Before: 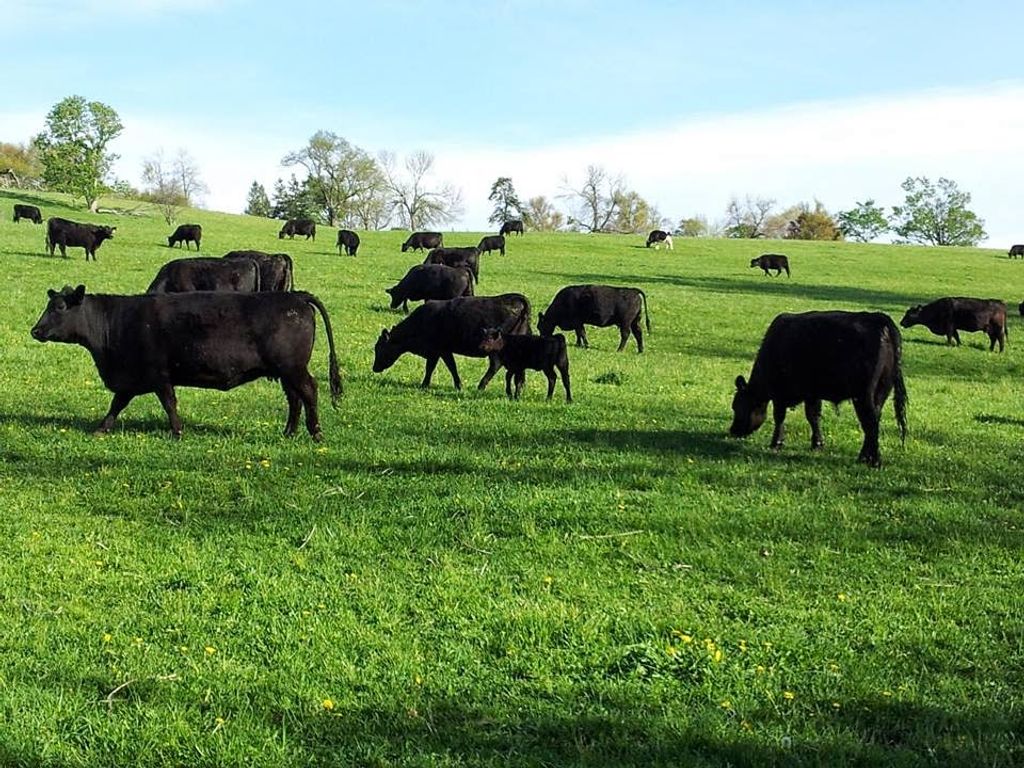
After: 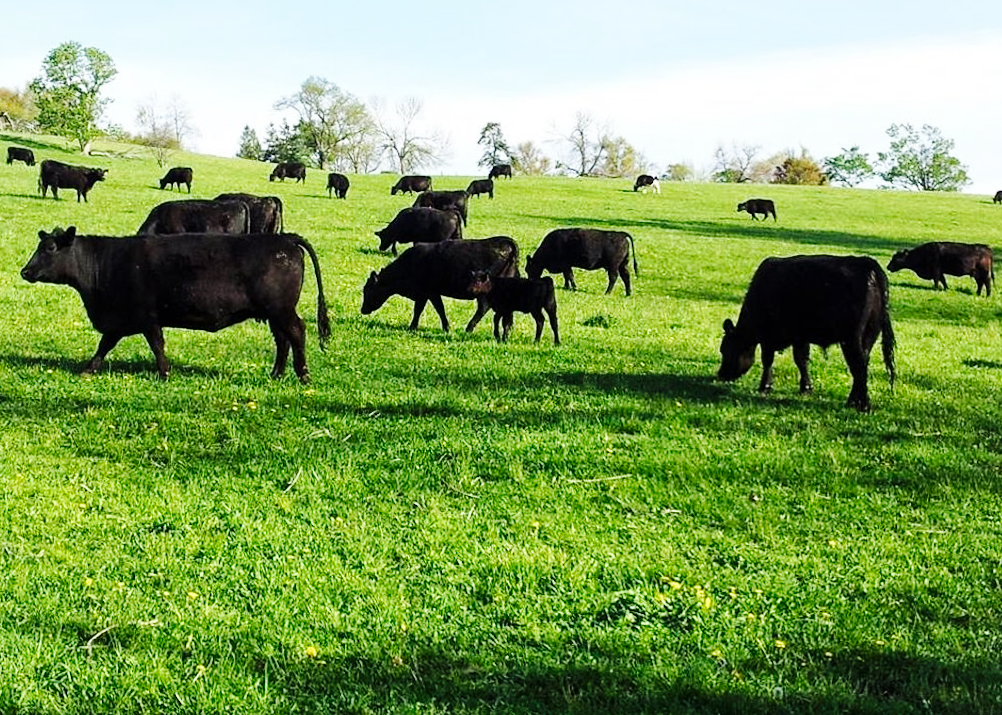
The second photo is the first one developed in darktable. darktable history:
rotate and perspective: rotation 0.226°, lens shift (vertical) -0.042, crop left 0.023, crop right 0.982, crop top 0.006, crop bottom 0.994
base curve: curves: ch0 [(0, 0) (0.032, 0.025) (0.121, 0.166) (0.206, 0.329) (0.605, 0.79) (1, 1)], preserve colors none
crop and rotate: top 6.25%
